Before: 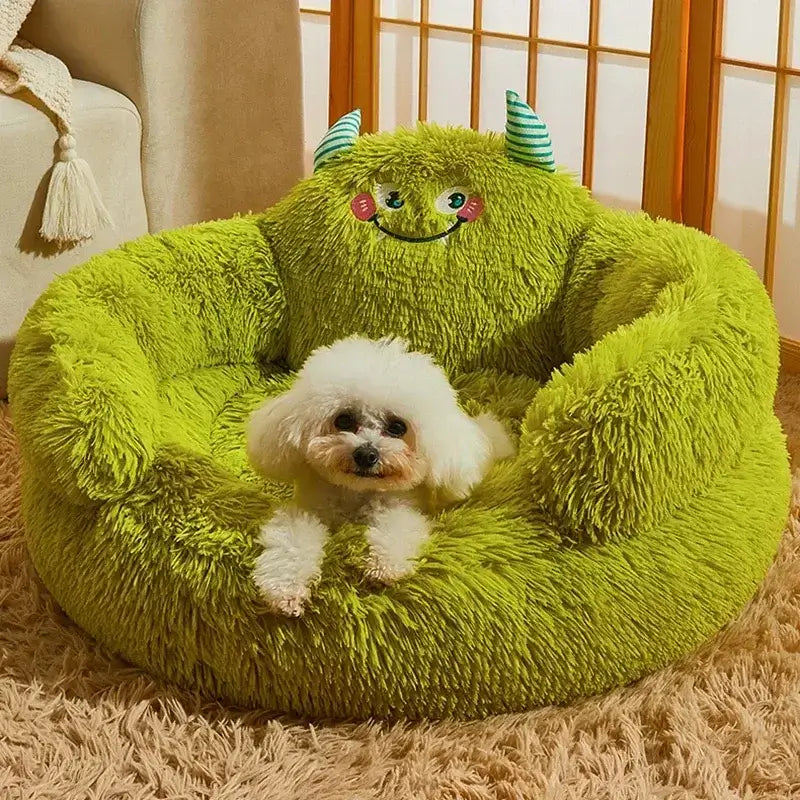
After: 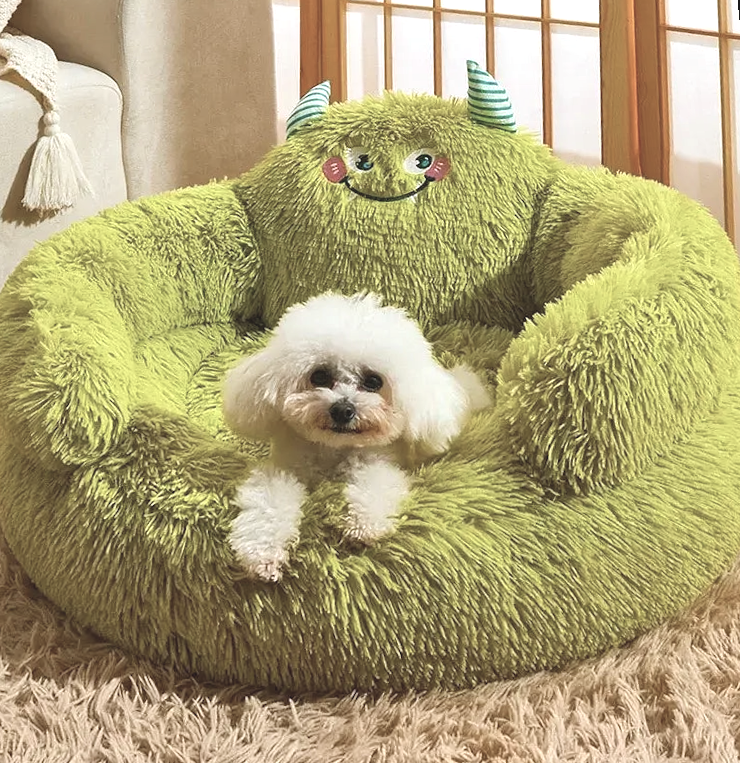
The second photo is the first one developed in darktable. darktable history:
rotate and perspective: rotation -1.68°, lens shift (vertical) -0.146, crop left 0.049, crop right 0.912, crop top 0.032, crop bottom 0.96
exposure: black level correction -0.005, exposure 0.622 EV, compensate highlight preservation false
contrast brightness saturation: contrast -0.05, saturation -0.41
white balance: red 0.984, blue 1.059
